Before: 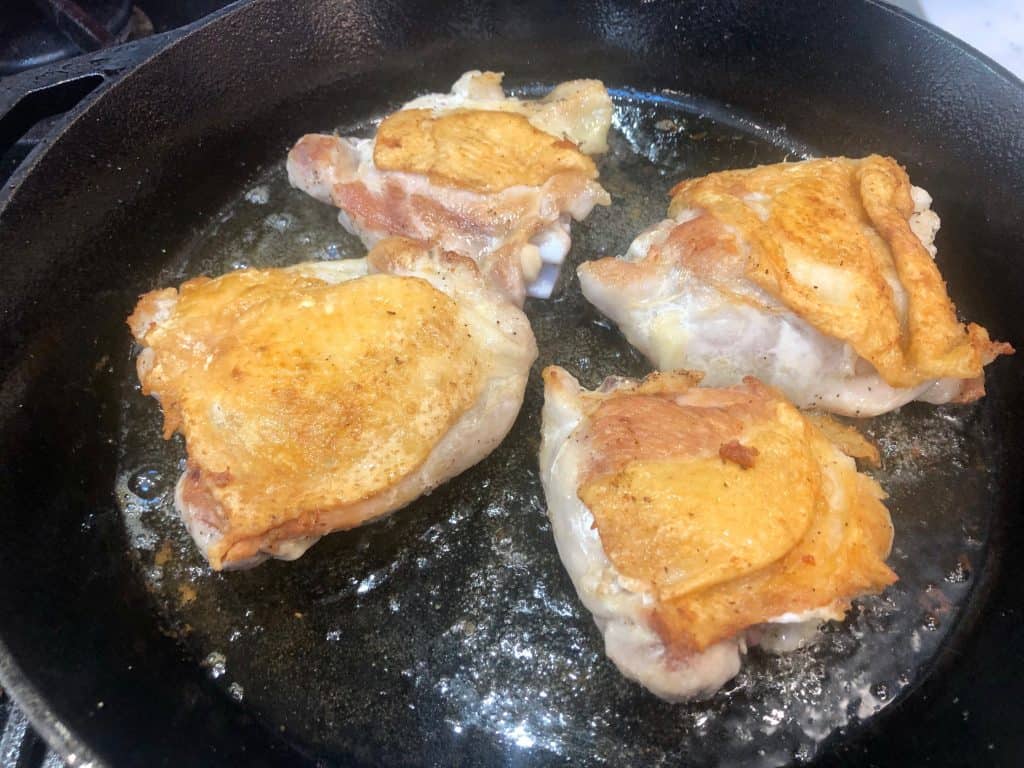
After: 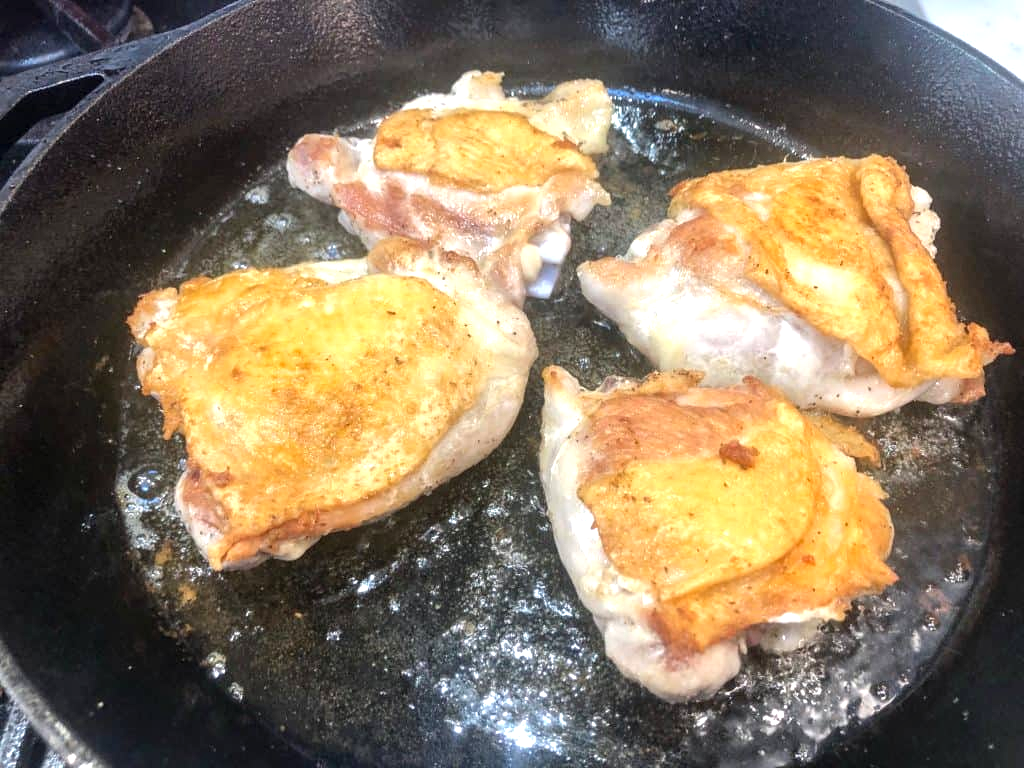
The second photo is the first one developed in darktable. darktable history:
local contrast: on, module defaults
exposure: black level correction 0, exposure 0.6 EV, compensate exposure bias true, compensate highlight preservation false
